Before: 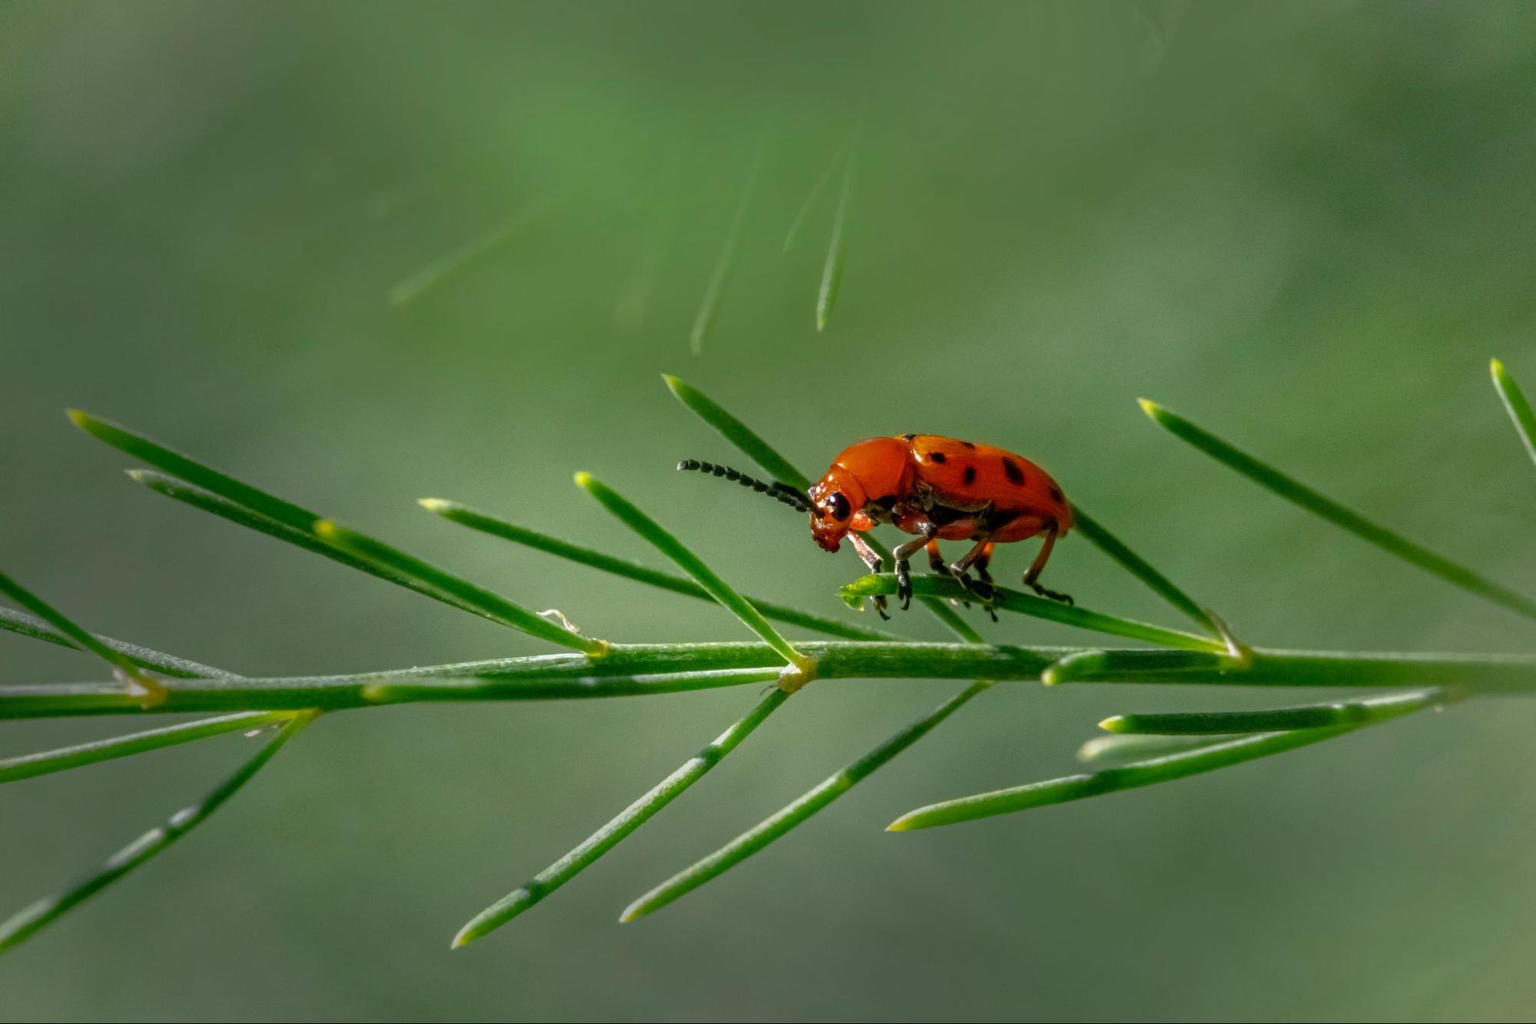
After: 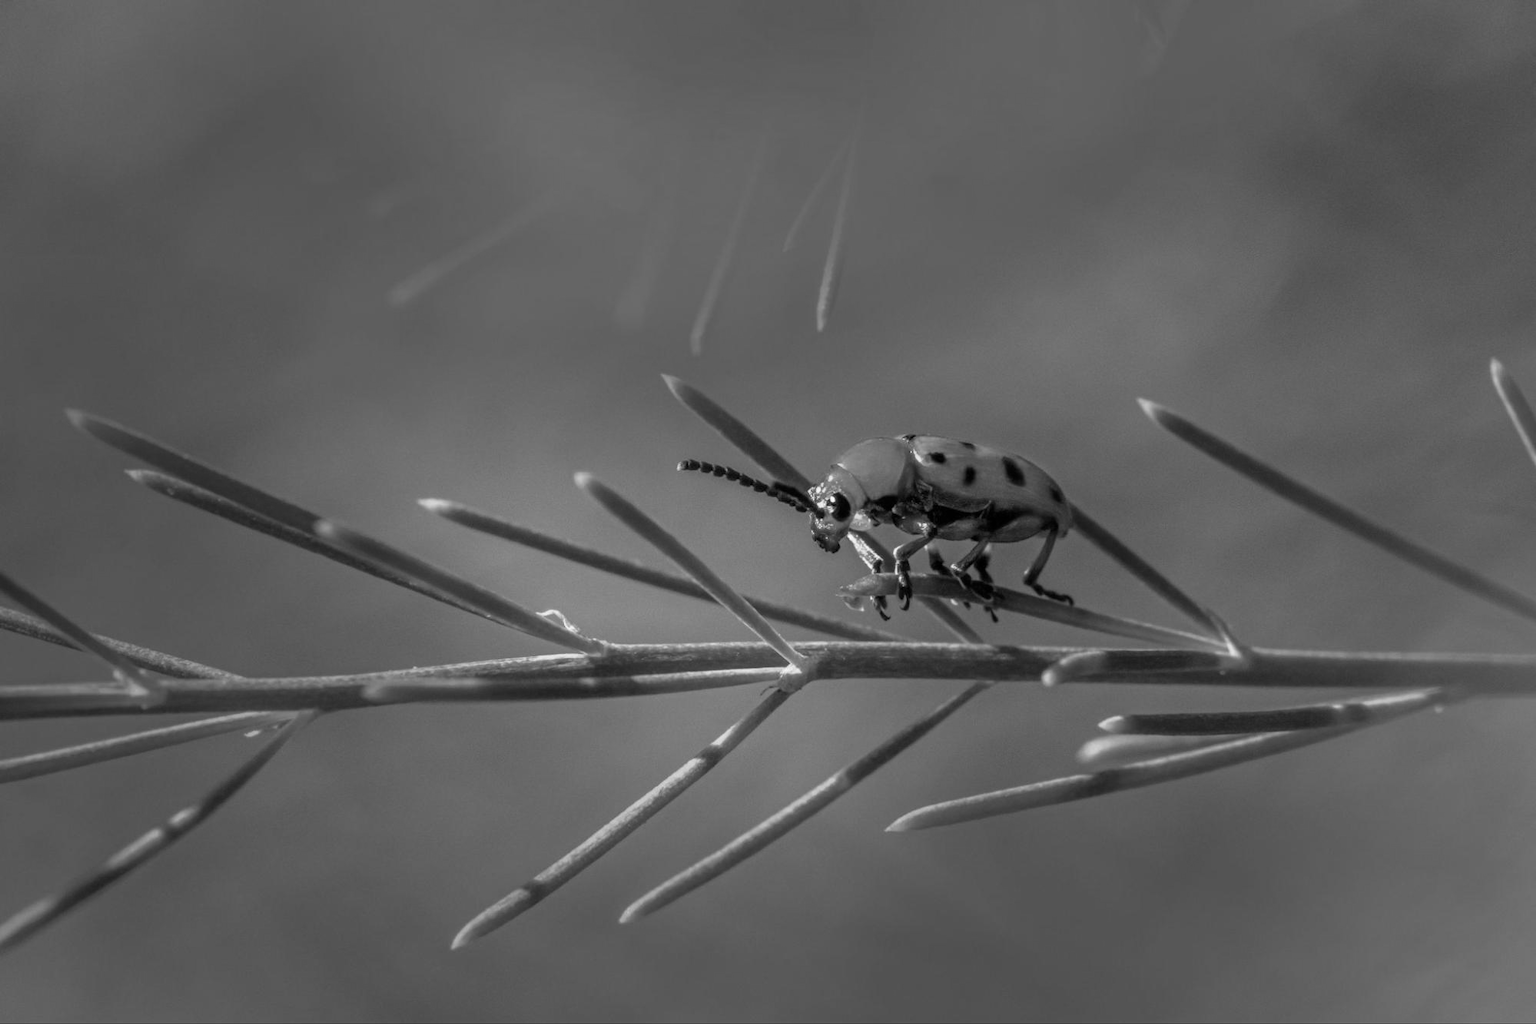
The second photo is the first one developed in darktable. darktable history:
monochrome: on, module defaults
color zones: curves: ch0 [(0.473, 0.374) (0.742, 0.784)]; ch1 [(0.354, 0.737) (0.742, 0.705)]; ch2 [(0.318, 0.421) (0.758, 0.532)]
